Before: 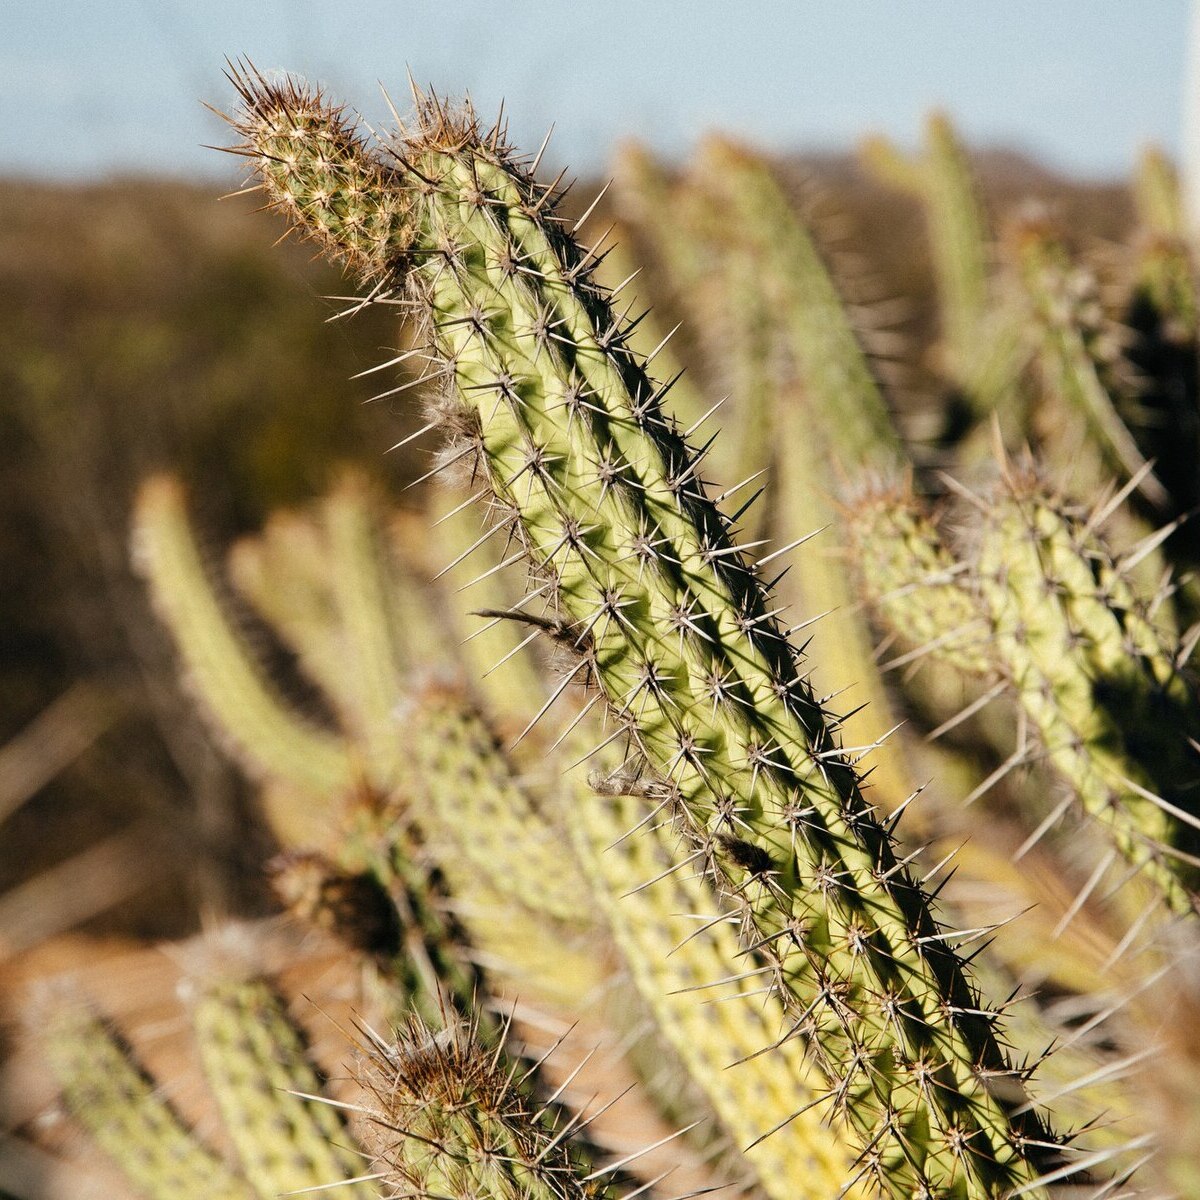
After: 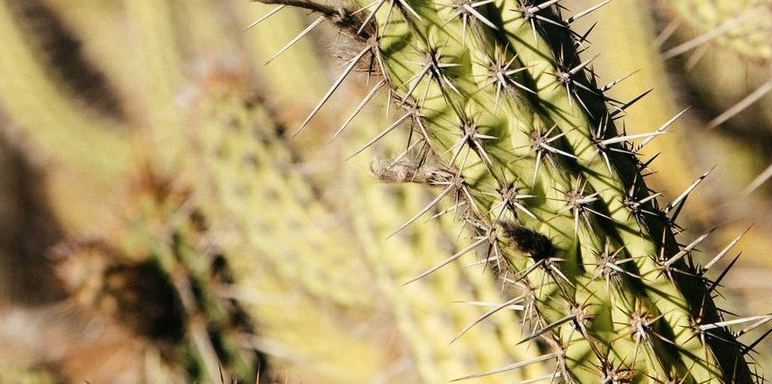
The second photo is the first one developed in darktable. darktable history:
crop: left 18.091%, top 51.13%, right 17.525%, bottom 16.85%
shadows and highlights: shadows -40.15, highlights 62.88, soften with gaussian
